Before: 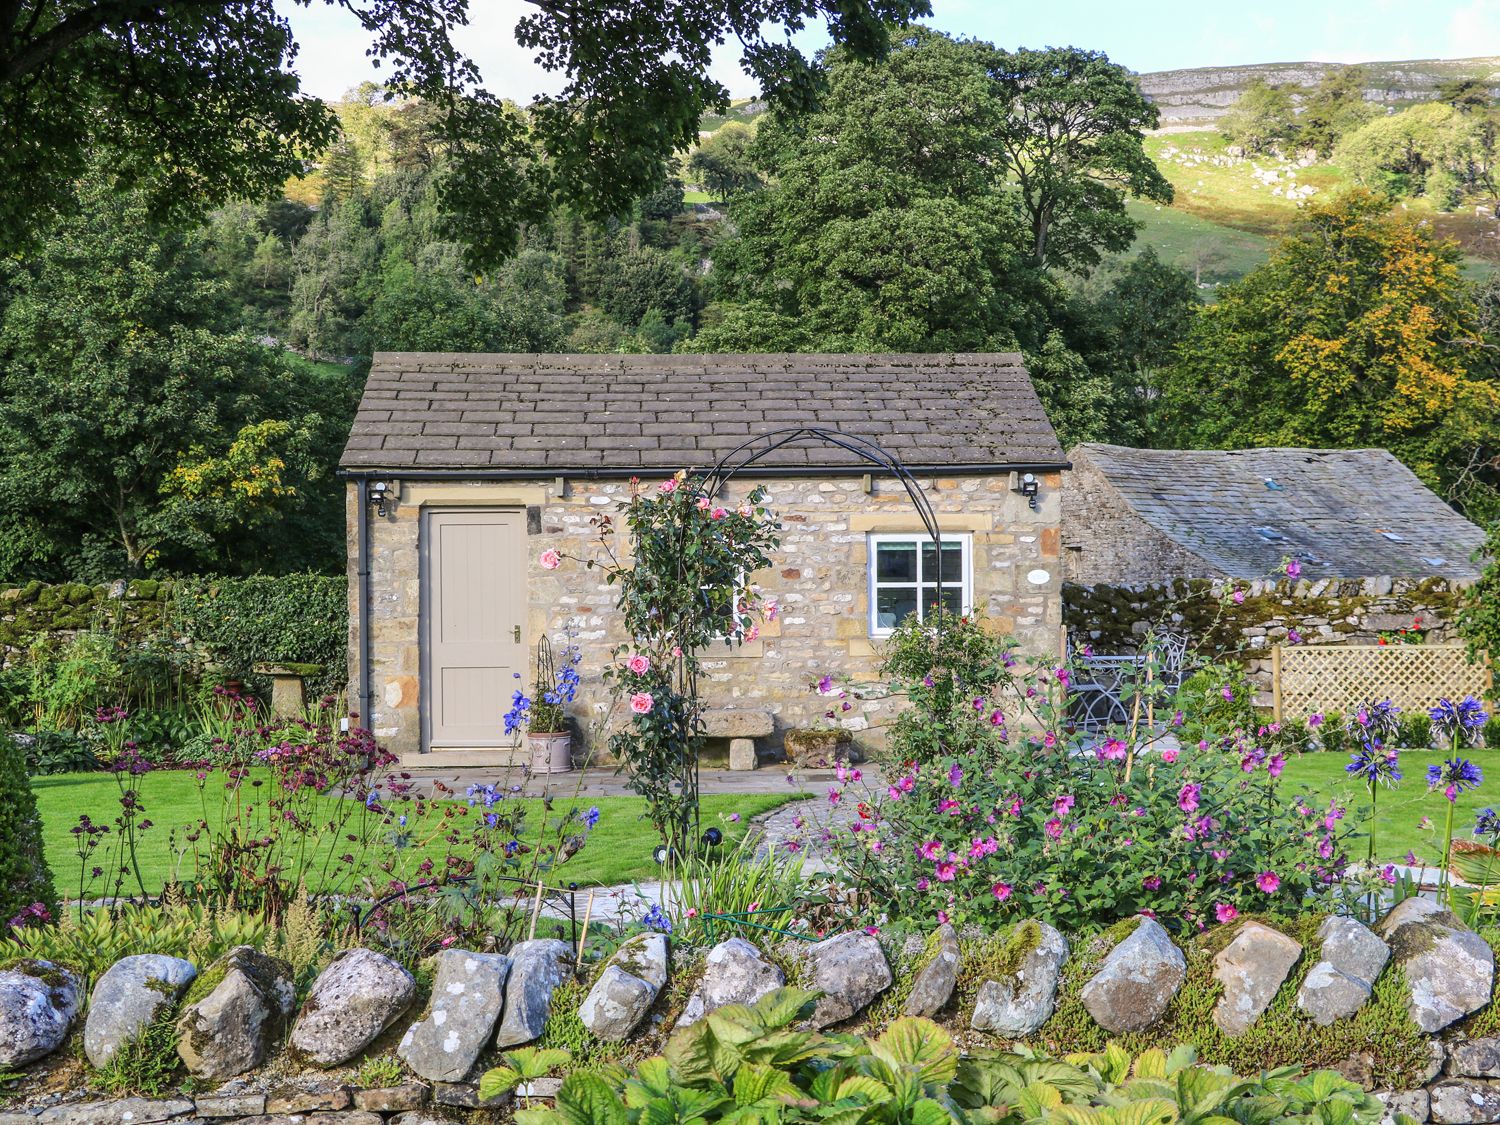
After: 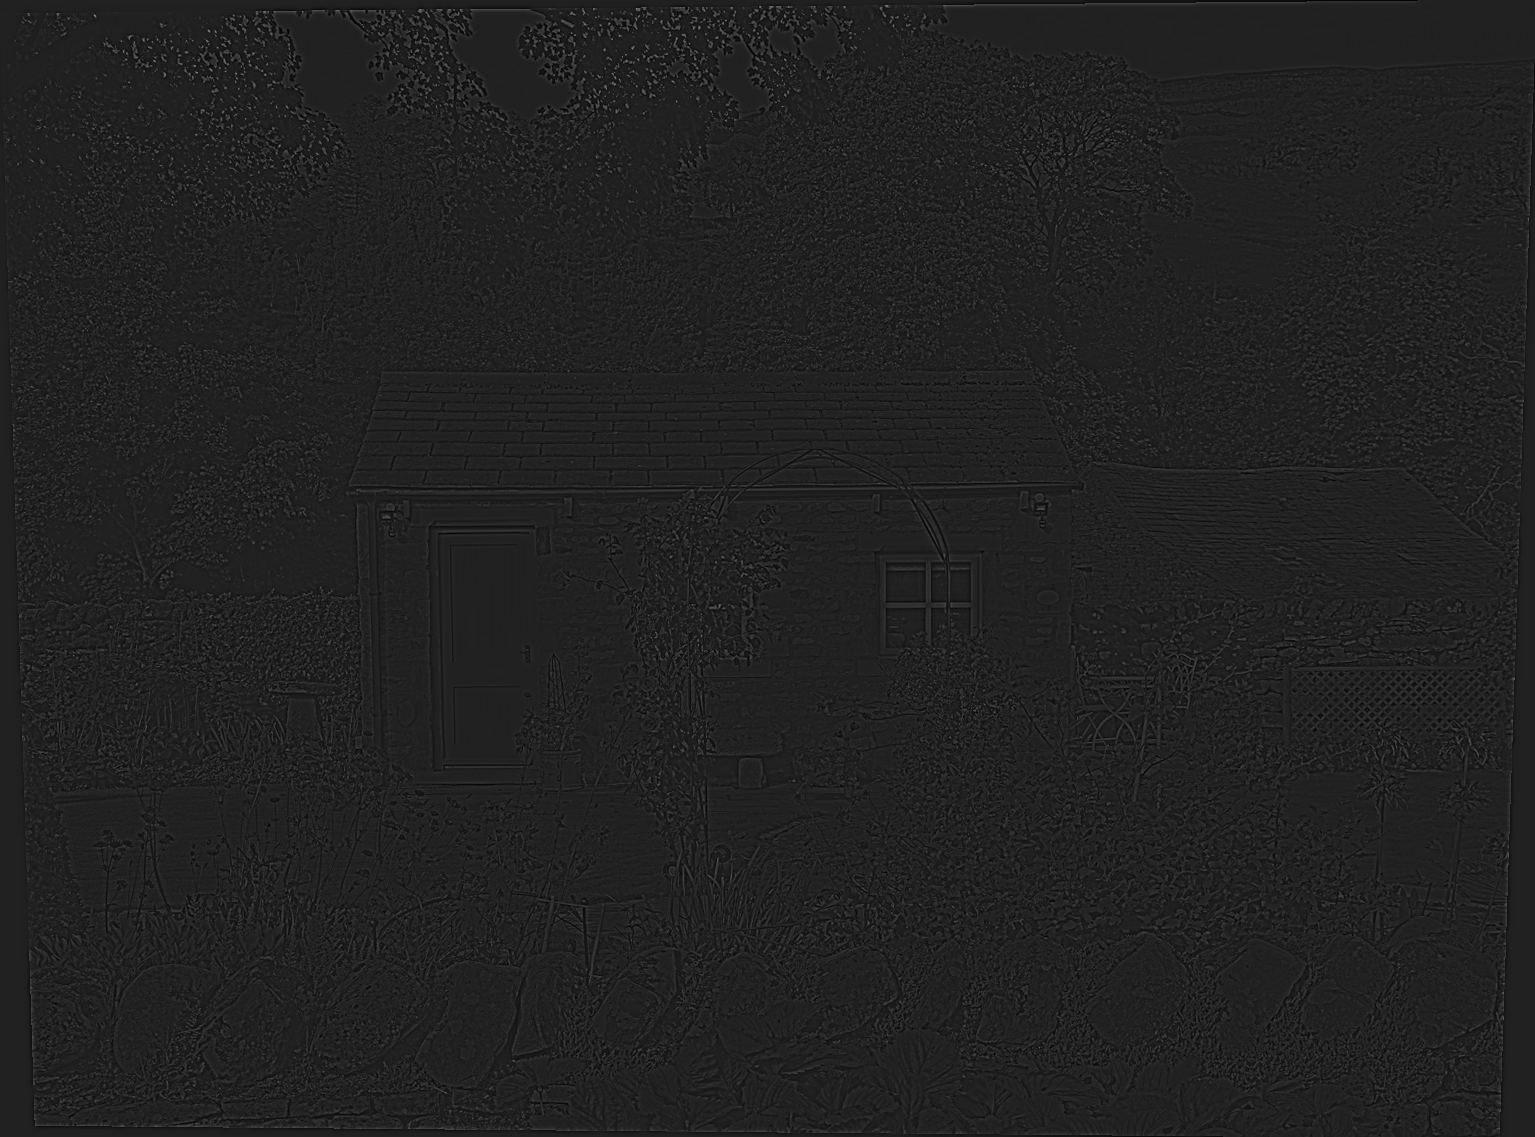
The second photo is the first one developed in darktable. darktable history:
white balance: red 0.931, blue 1.11
rotate and perspective: lens shift (vertical) 0.048, lens shift (horizontal) -0.024, automatic cropping off
sharpen: amount 0.2
crop: bottom 0.071%
contrast brightness saturation: brightness -1, saturation 1
highpass: sharpness 9.84%, contrast boost 9.94%
